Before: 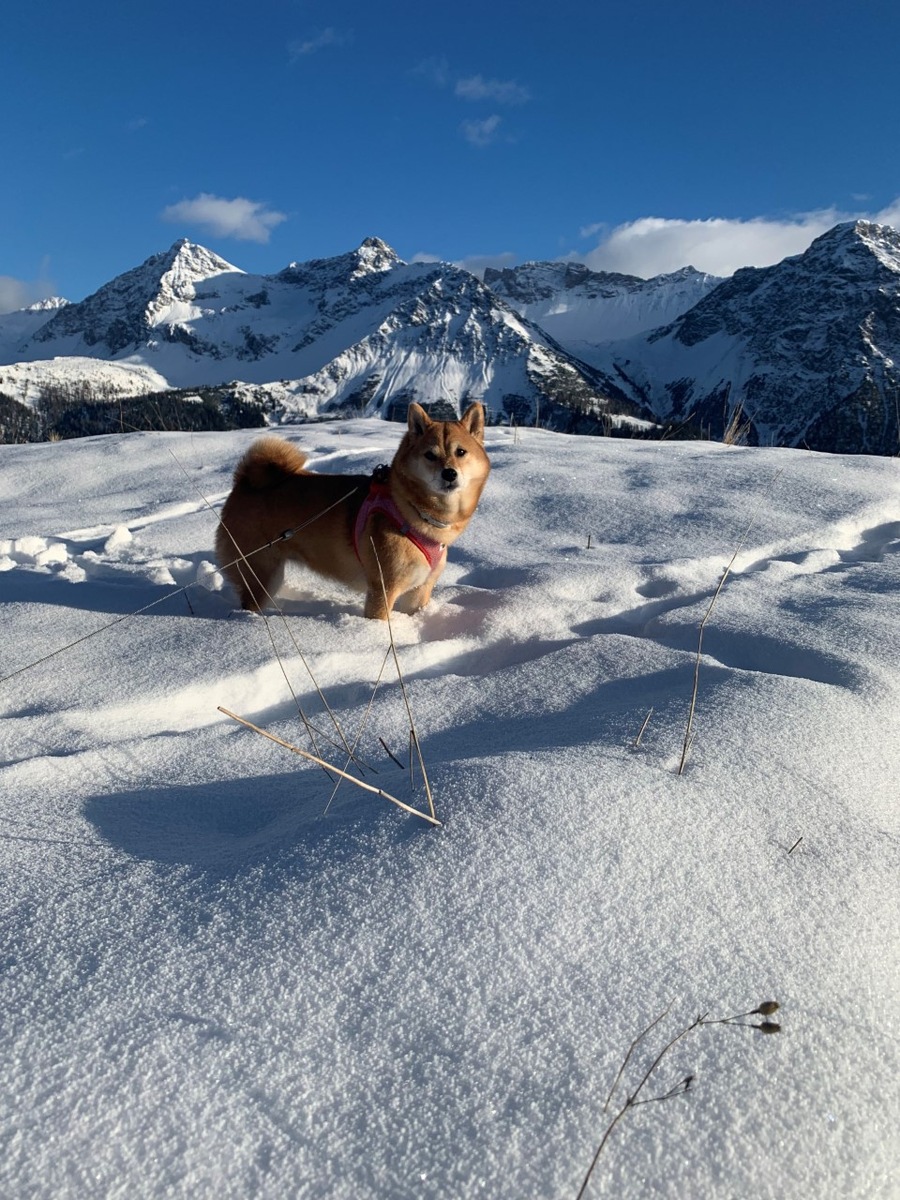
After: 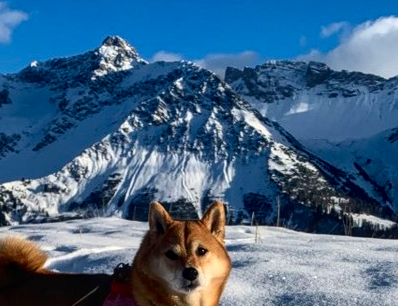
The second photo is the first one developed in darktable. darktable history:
local contrast: on, module defaults
crop: left 28.844%, top 16.802%, right 26.836%, bottom 57.616%
contrast brightness saturation: contrast 0.171, saturation 0.3
